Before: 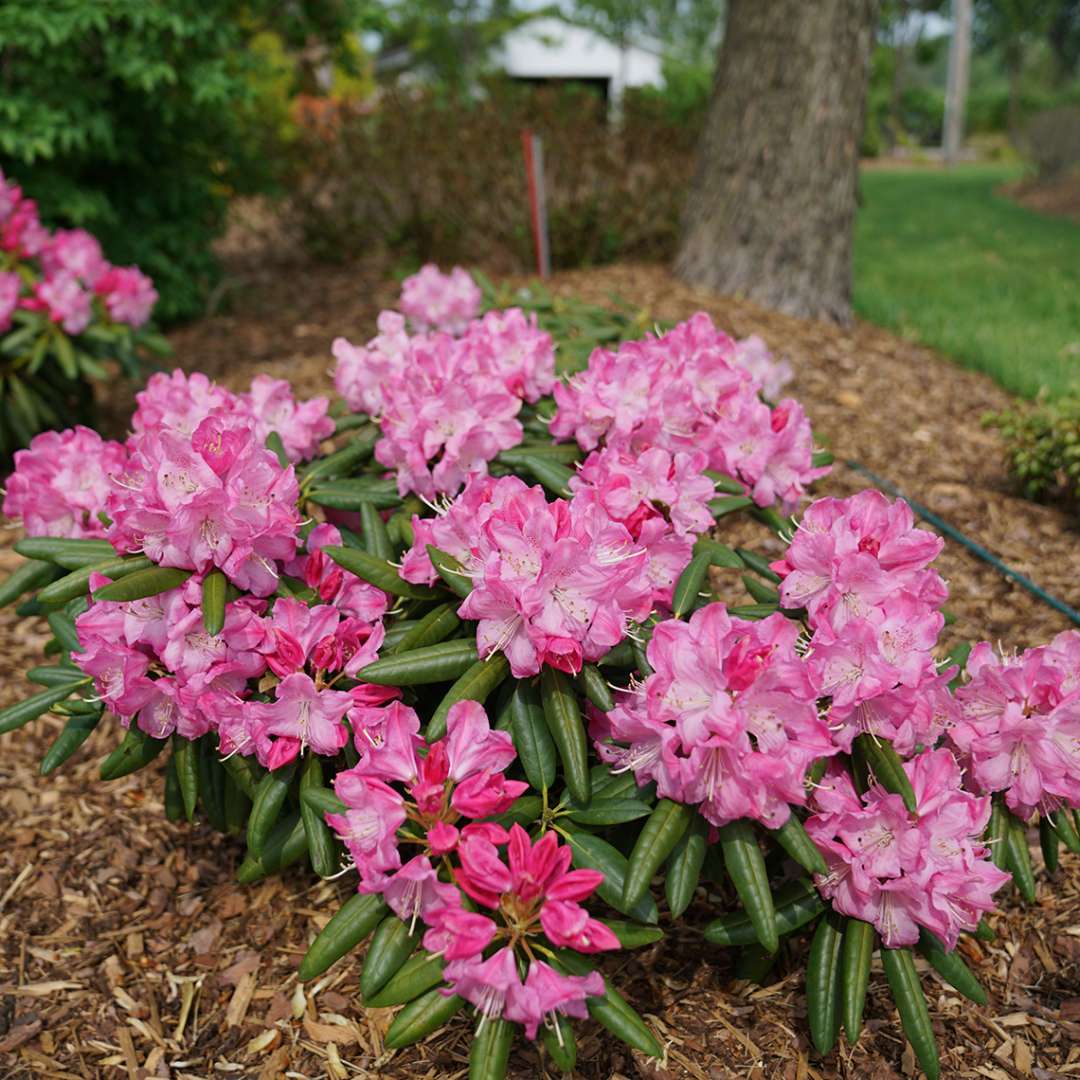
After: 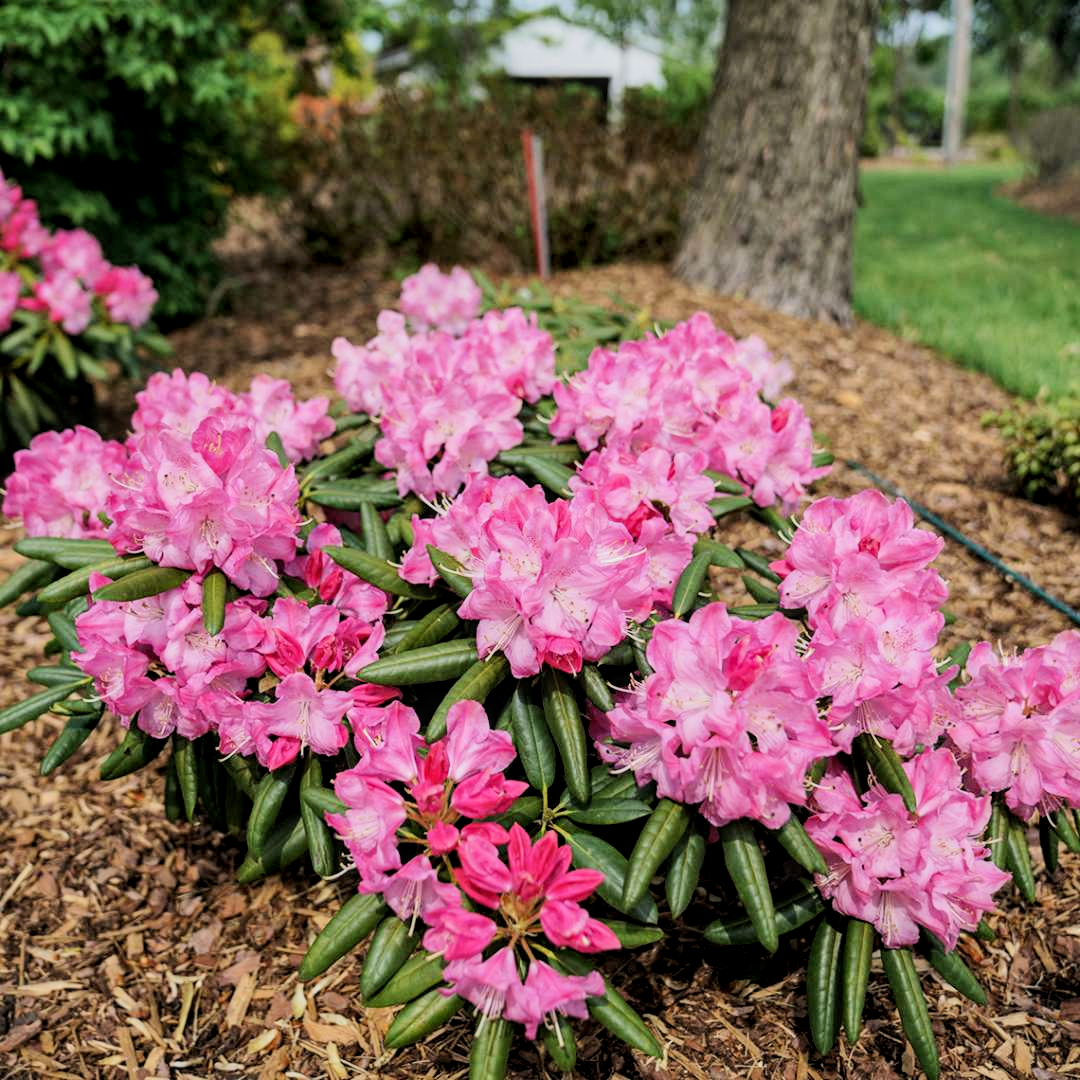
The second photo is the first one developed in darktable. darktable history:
exposure: black level correction 0, exposure 0.5 EV, compensate exposure bias true, compensate highlight preservation false
filmic rgb: black relative exposure -5.05 EV, white relative exposure 3.96 EV, threshold 2.96 EV, hardness 2.89, contrast 1.3, preserve chrominance max RGB, color science v6 (2022), contrast in shadows safe, contrast in highlights safe, enable highlight reconstruction true
local contrast: on, module defaults
